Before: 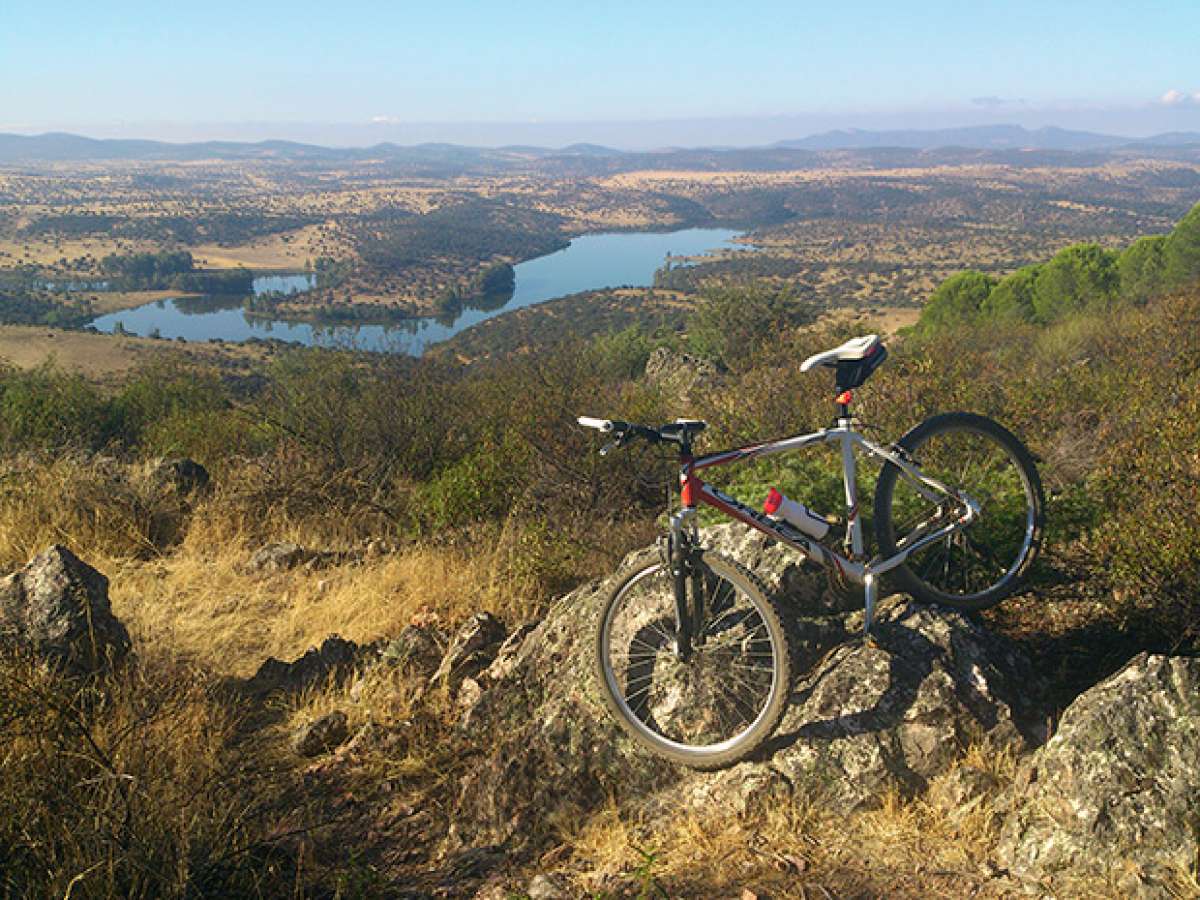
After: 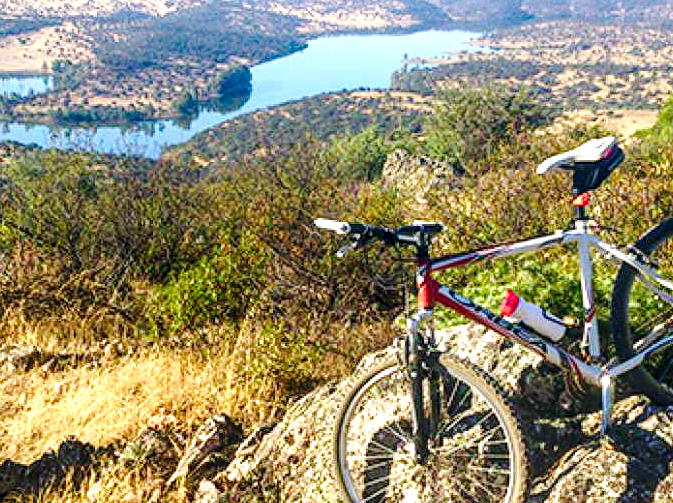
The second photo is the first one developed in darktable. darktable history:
color calibration: illuminant as shot in camera, x 0.358, y 0.373, temperature 4628.91 K, gamut compression 2.98
crop and rotate: left 21.993%, top 22.025%, right 21.876%, bottom 22.022%
base curve: curves: ch0 [(0, 0) (0.028, 0.03) (0.121, 0.232) (0.46, 0.748) (0.859, 0.968) (1, 1)], preserve colors none
contrast brightness saturation: brightness 0.089, saturation 0.194
levels: white 90.71%, levels [0, 0.492, 0.984]
local contrast: highlights 60%, shadows 64%, detail 160%
color balance rgb: shadows lift › luminance -20.105%, perceptual saturation grading › global saturation 20%, perceptual saturation grading › highlights -24.821%, perceptual saturation grading › shadows 25.12%
